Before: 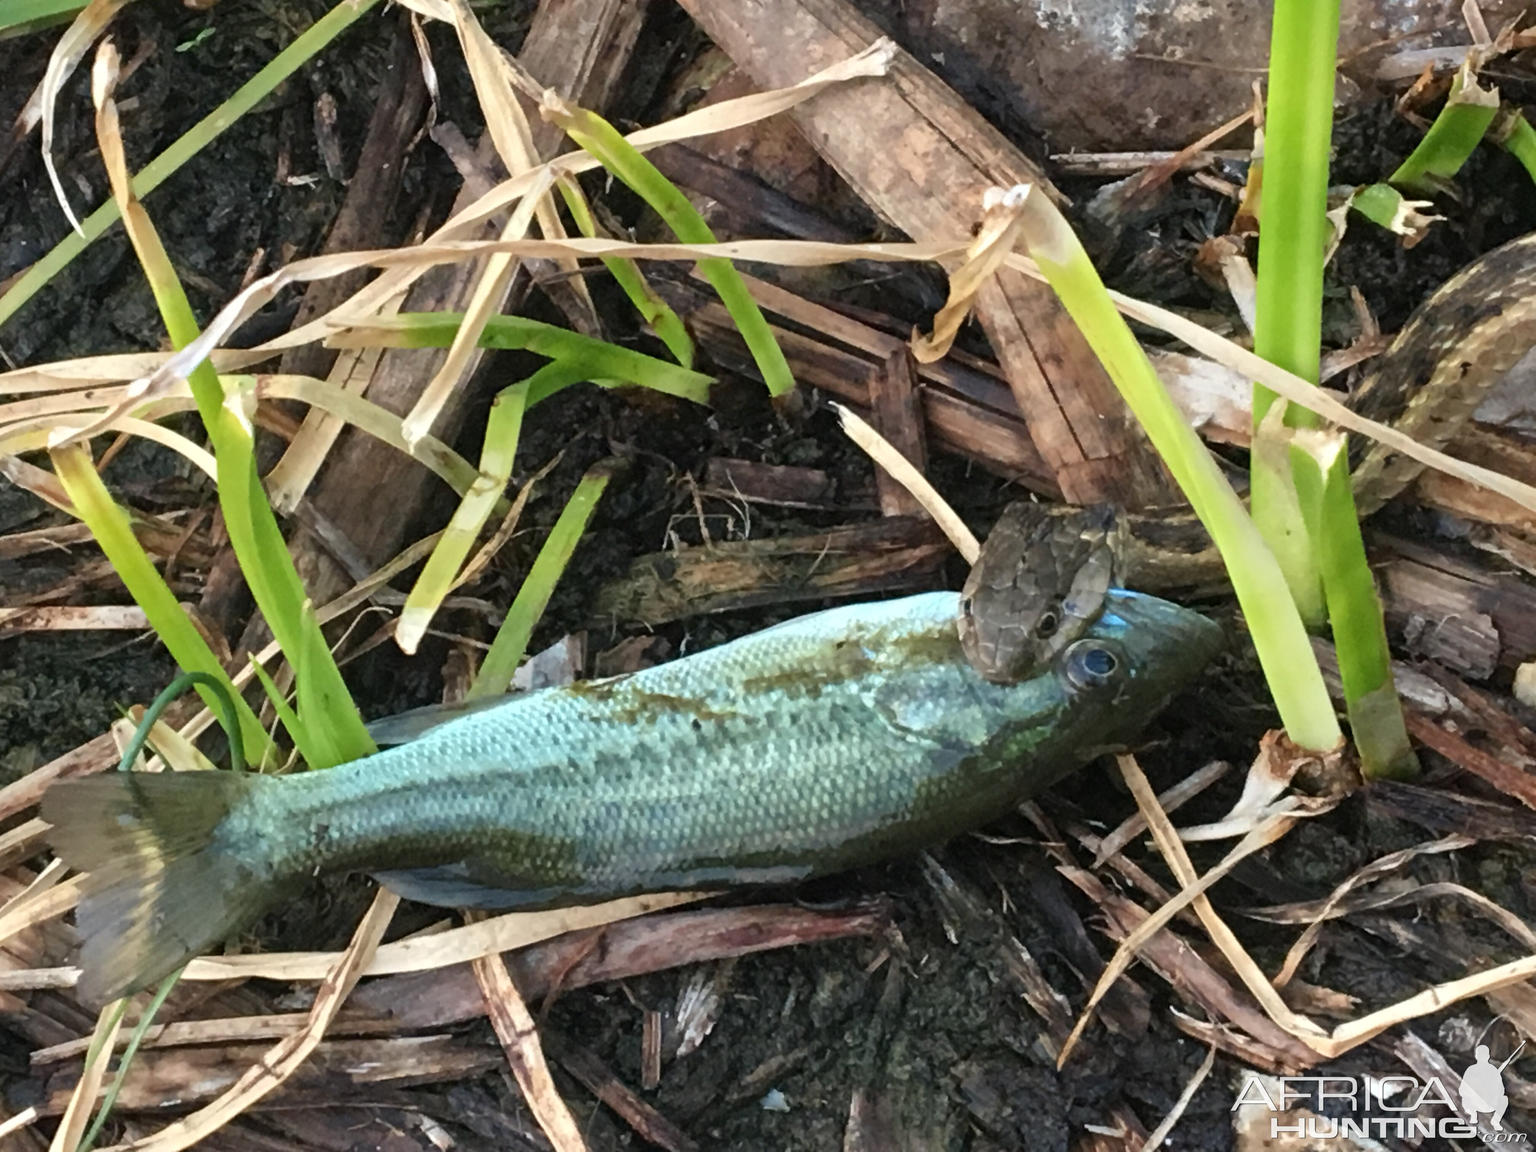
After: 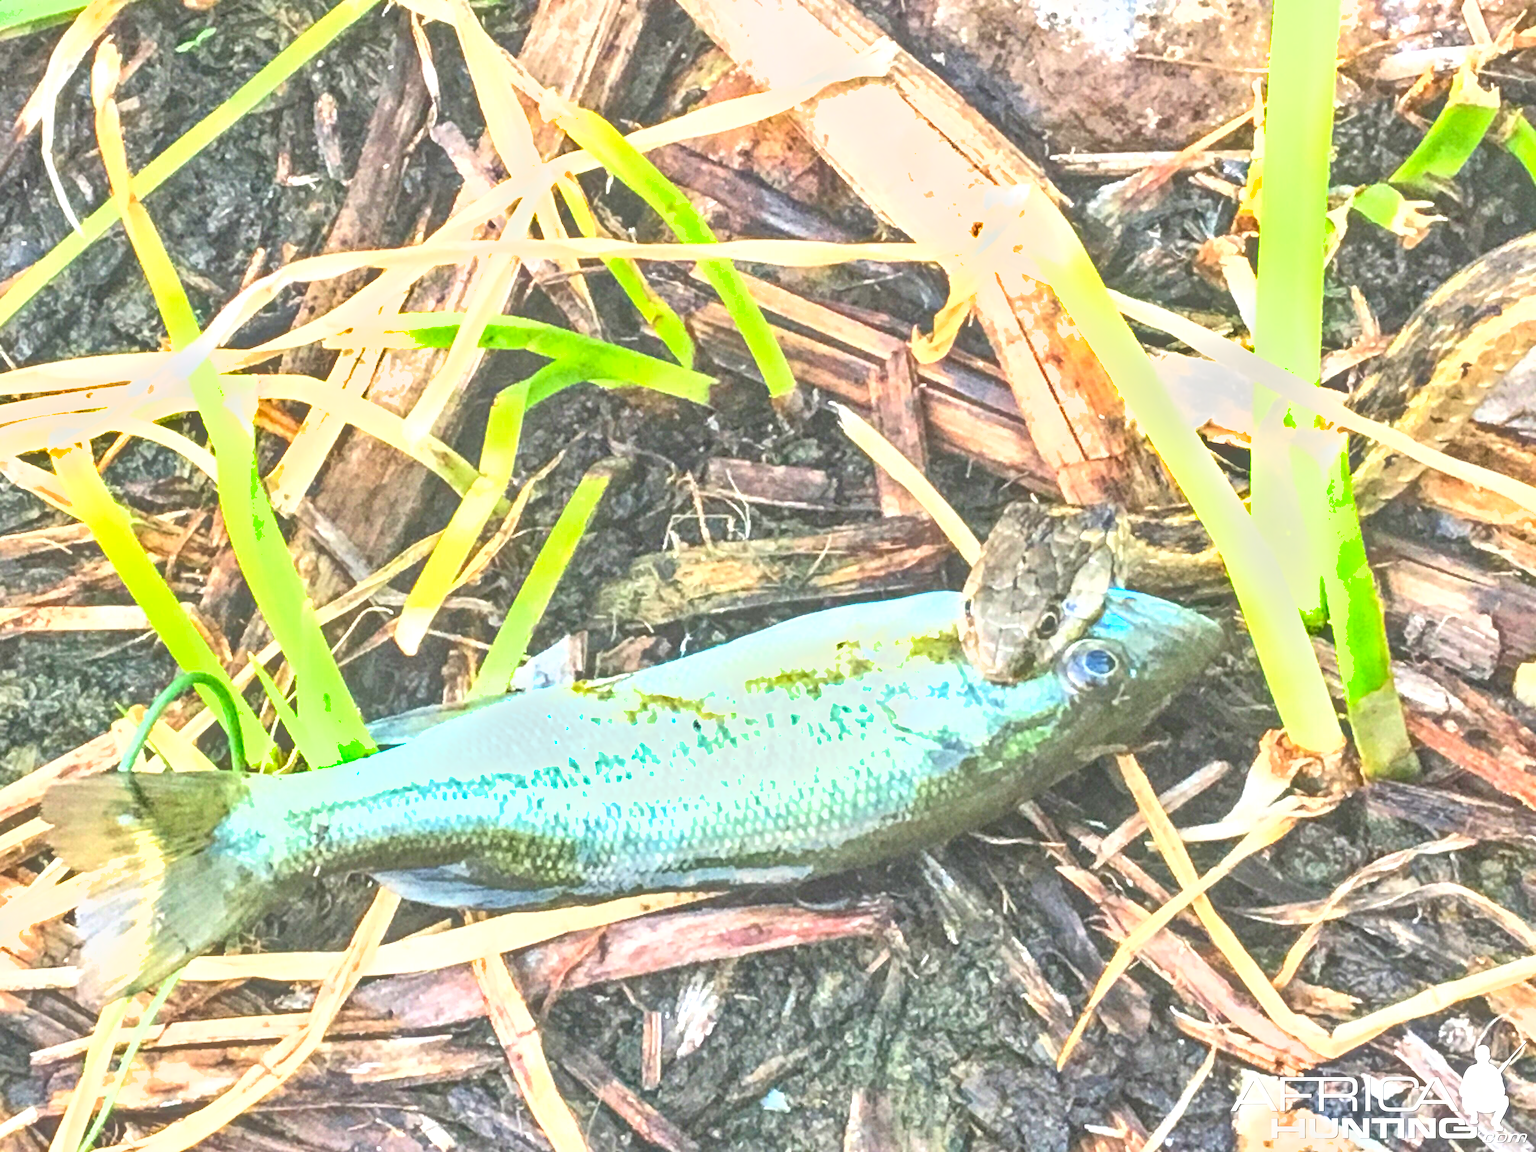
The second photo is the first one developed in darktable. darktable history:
local contrast: highlights 73%, shadows 15%, midtone range 0.197
contrast brightness saturation: contrast 0.2, brightness 0.16, saturation 0.22
tone equalizer: on, module defaults
exposure: black level correction 0, exposure 2.138 EV, compensate exposure bias true, compensate highlight preservation false
shadows and highlights: shadows 43.71, white point adjustment -1.46, soften with gaussian
